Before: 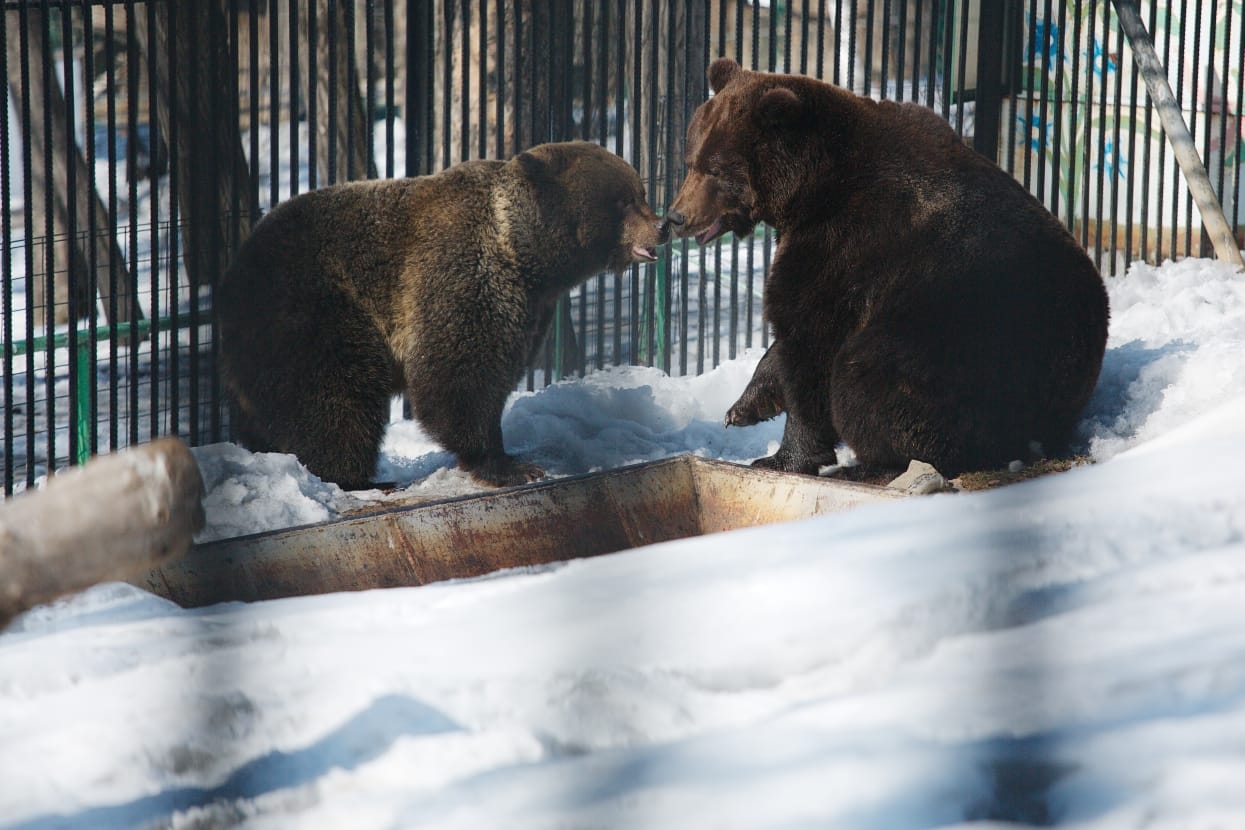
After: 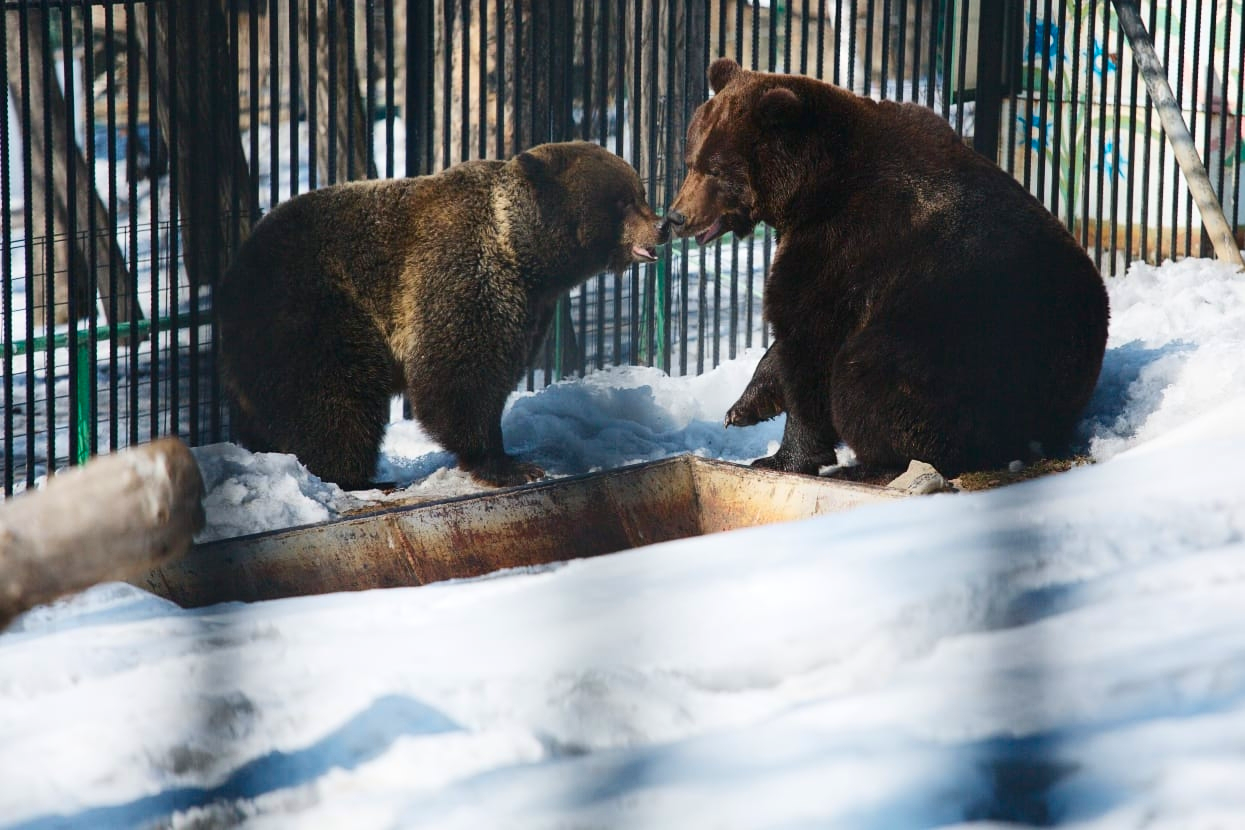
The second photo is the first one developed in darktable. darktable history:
shadows and highlights: shadows 37.38, highlights -27.9, soften with gaussian
contrast brightness saturation: contrast 0.173, saturation 0.301
